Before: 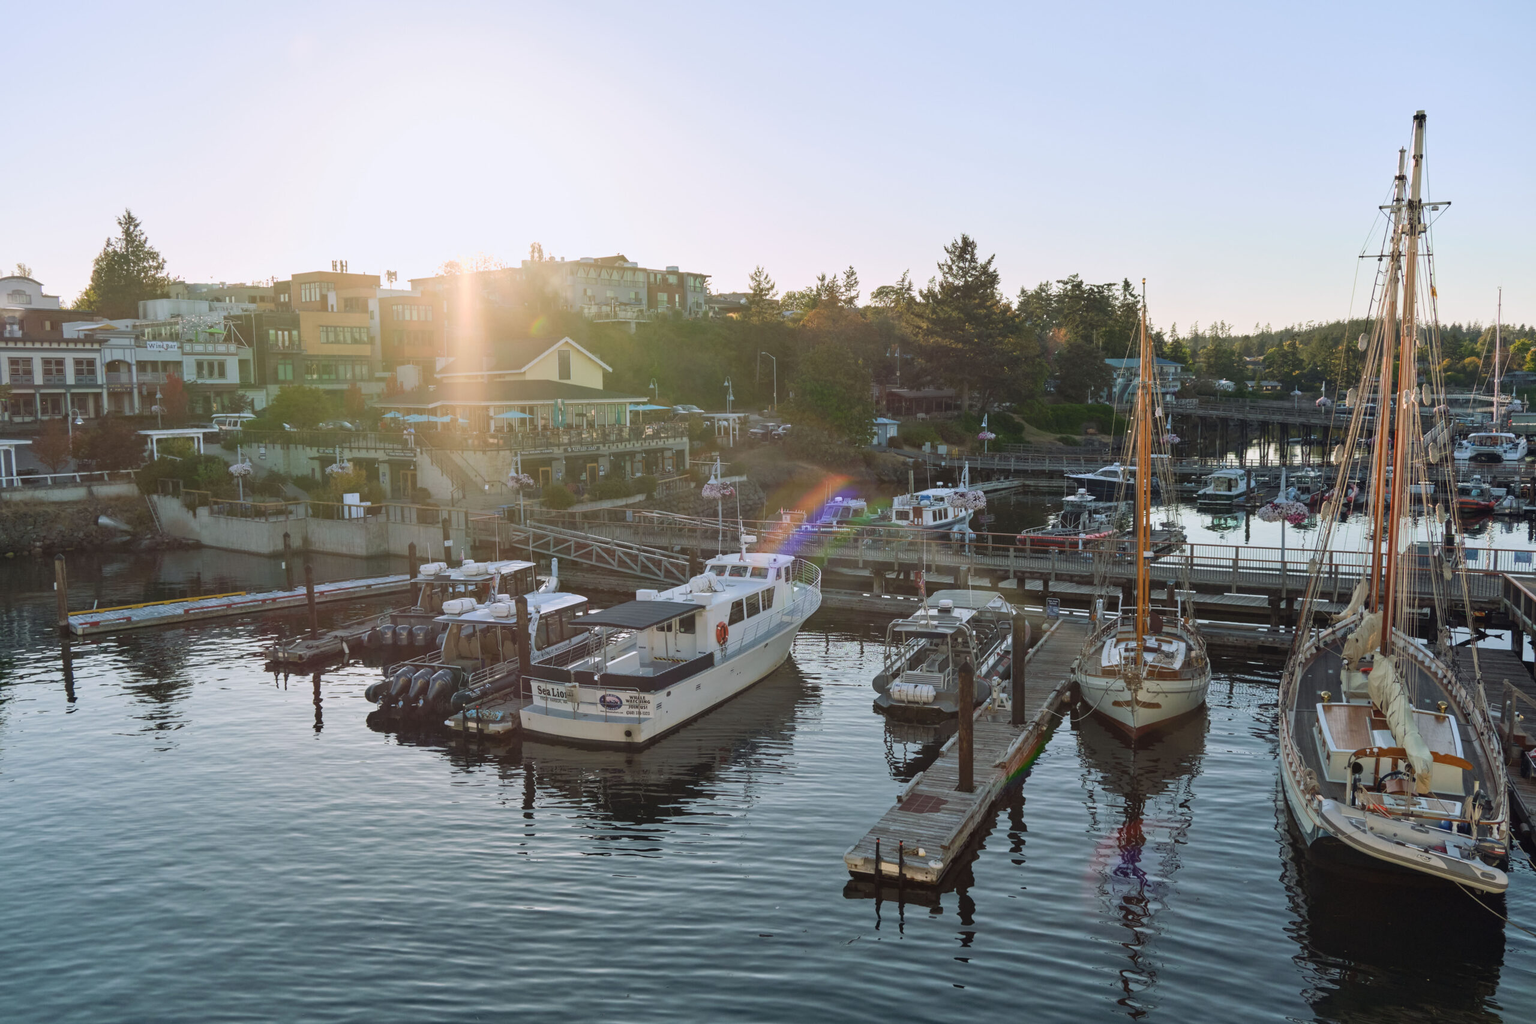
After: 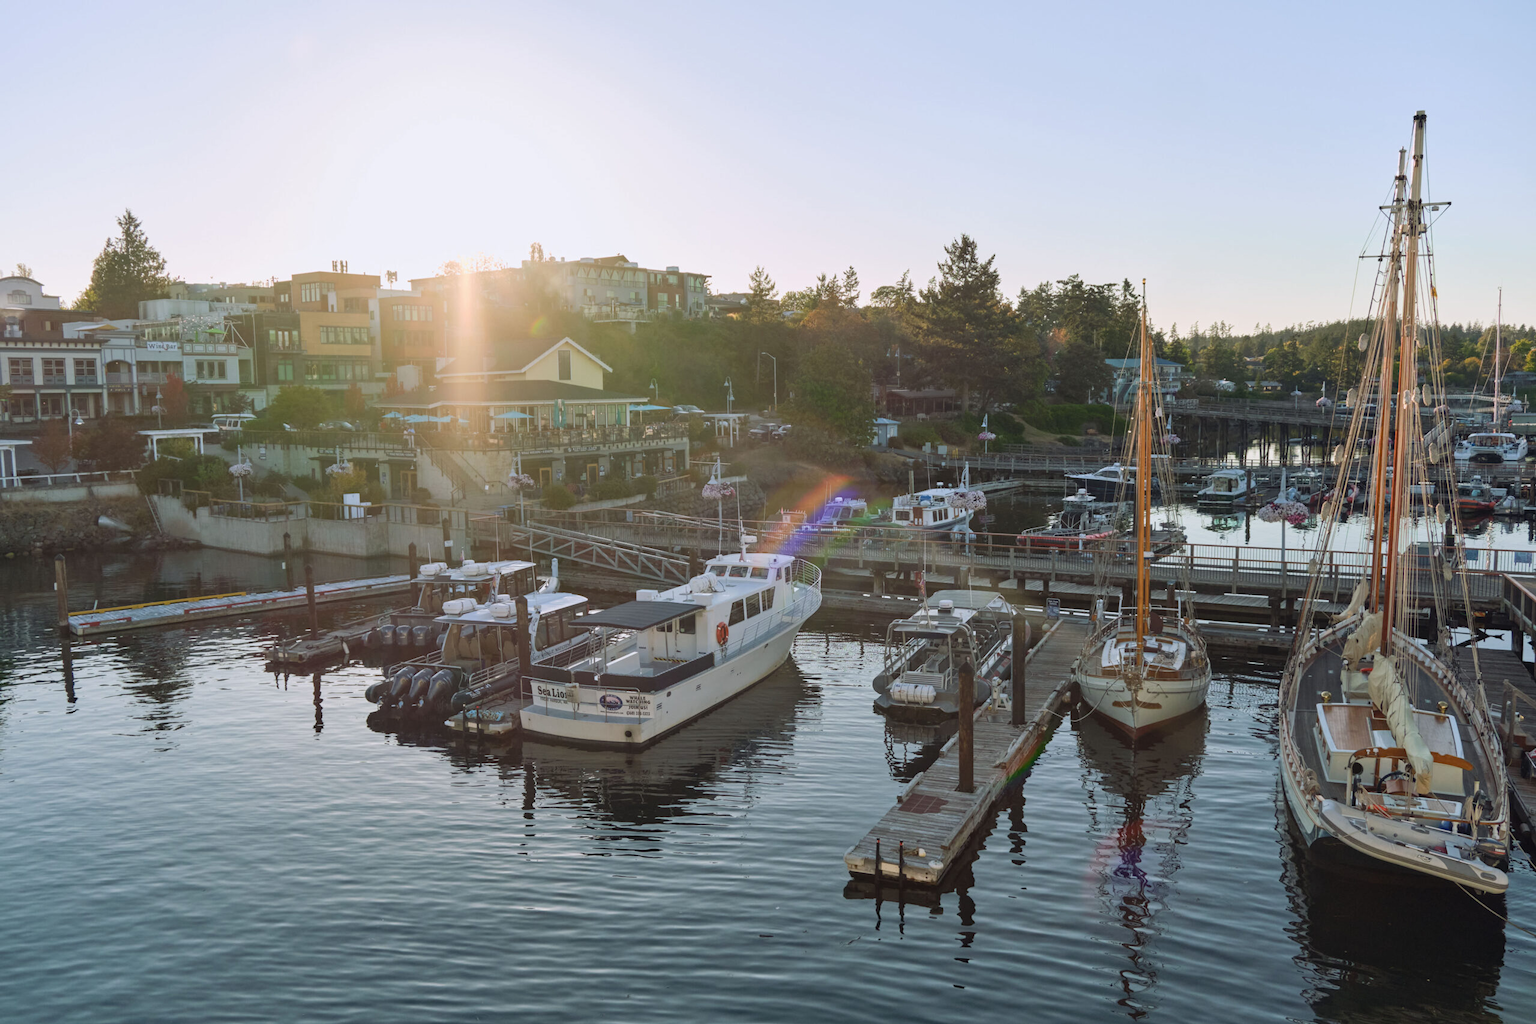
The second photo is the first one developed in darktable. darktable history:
shadows and highlights: shadows 25.89, highlights -24
